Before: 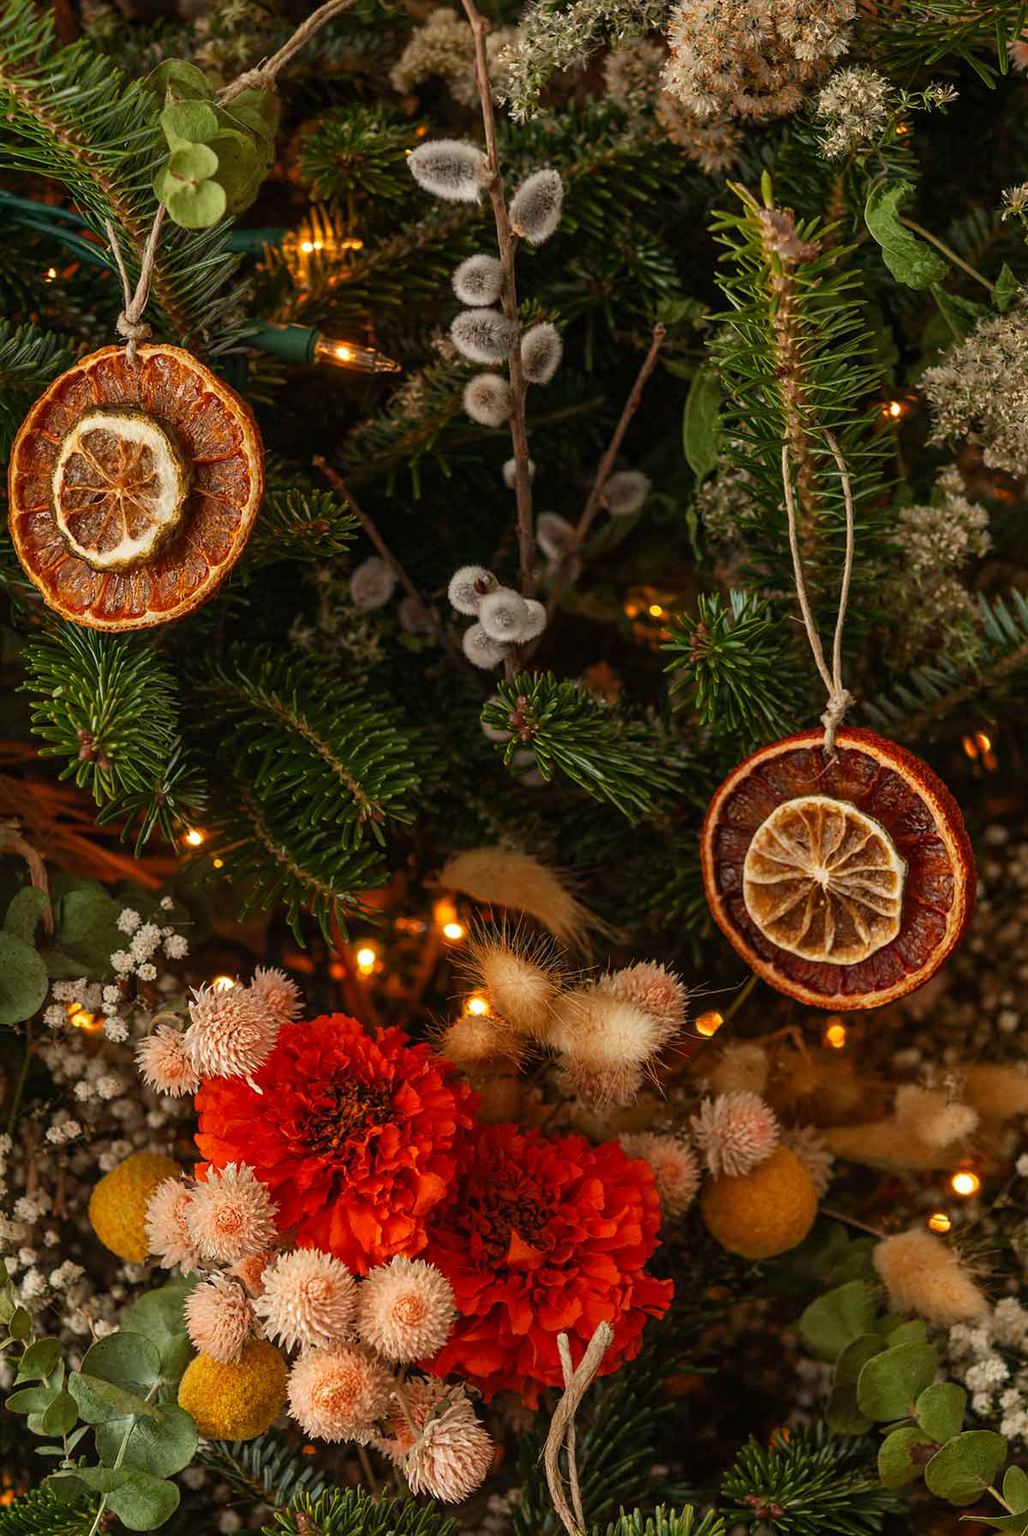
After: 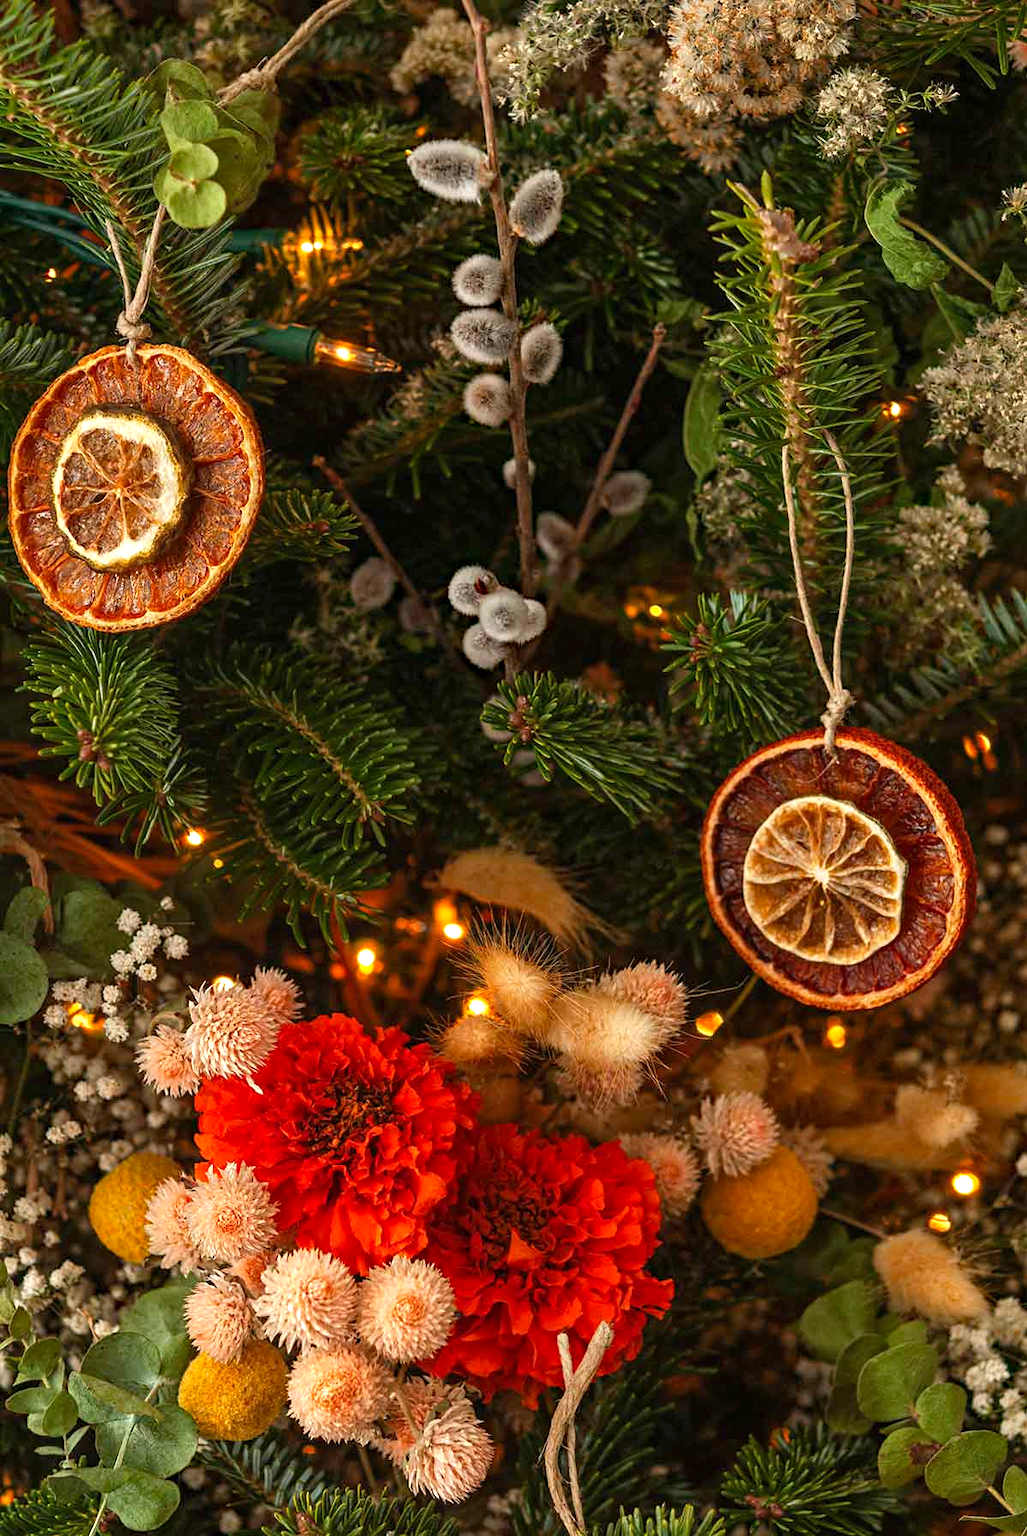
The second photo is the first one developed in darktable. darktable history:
haze removal: strength 0.286, distance 0.25, adaptive false
exposure: exposure 0.569 EV, compensate highlight preservation false
